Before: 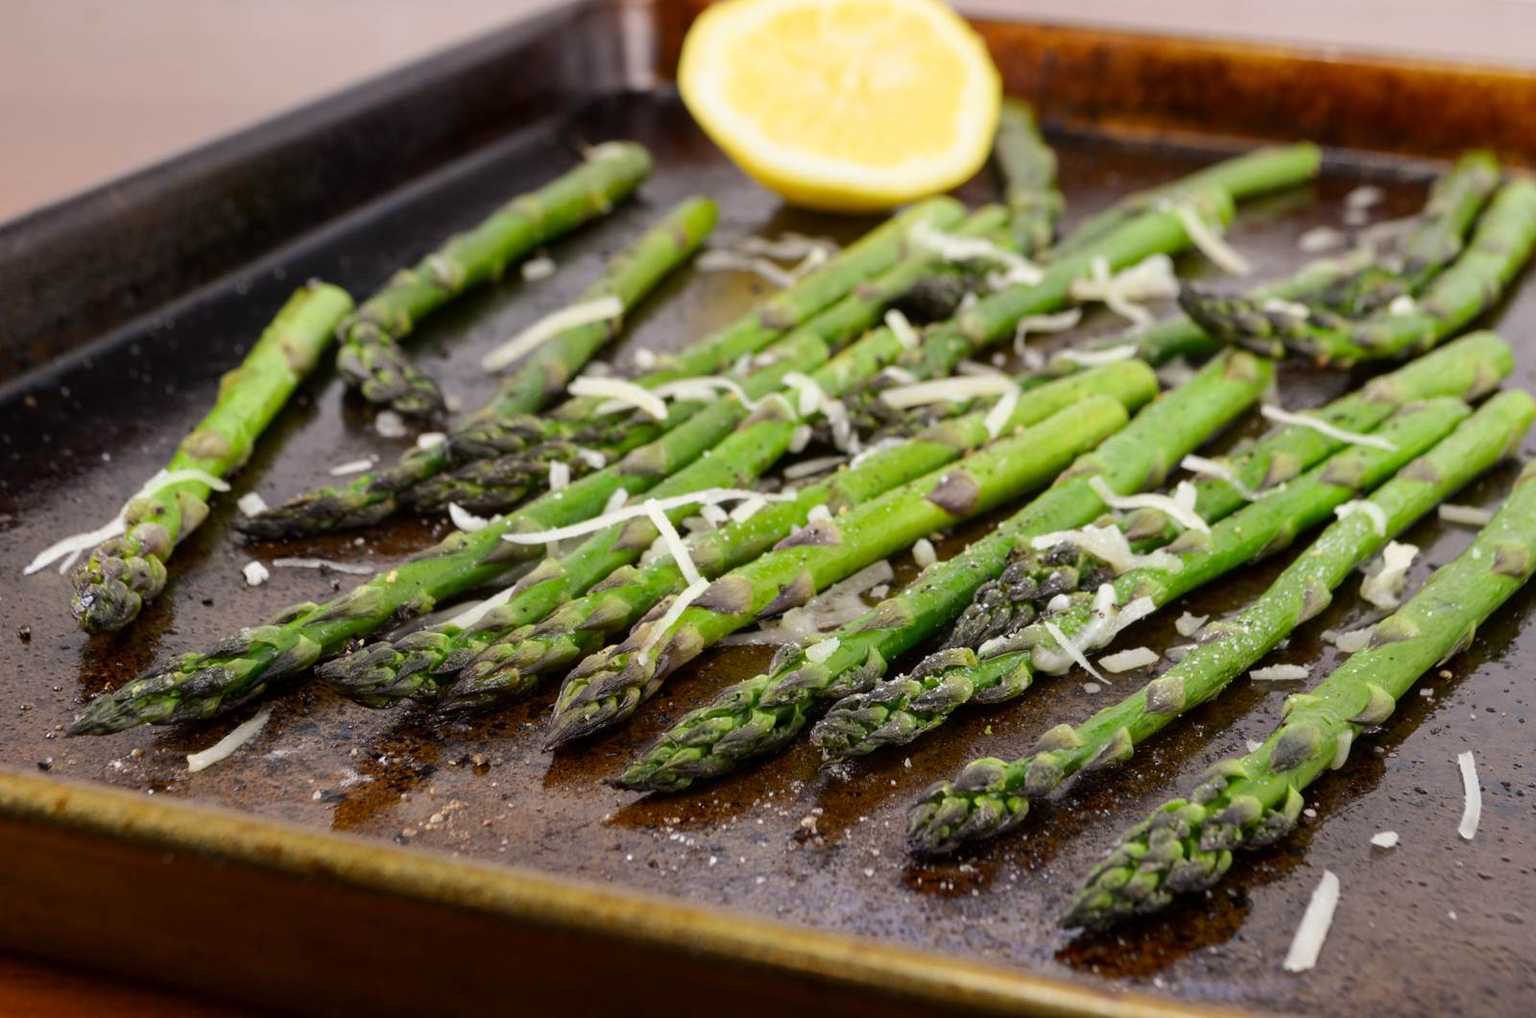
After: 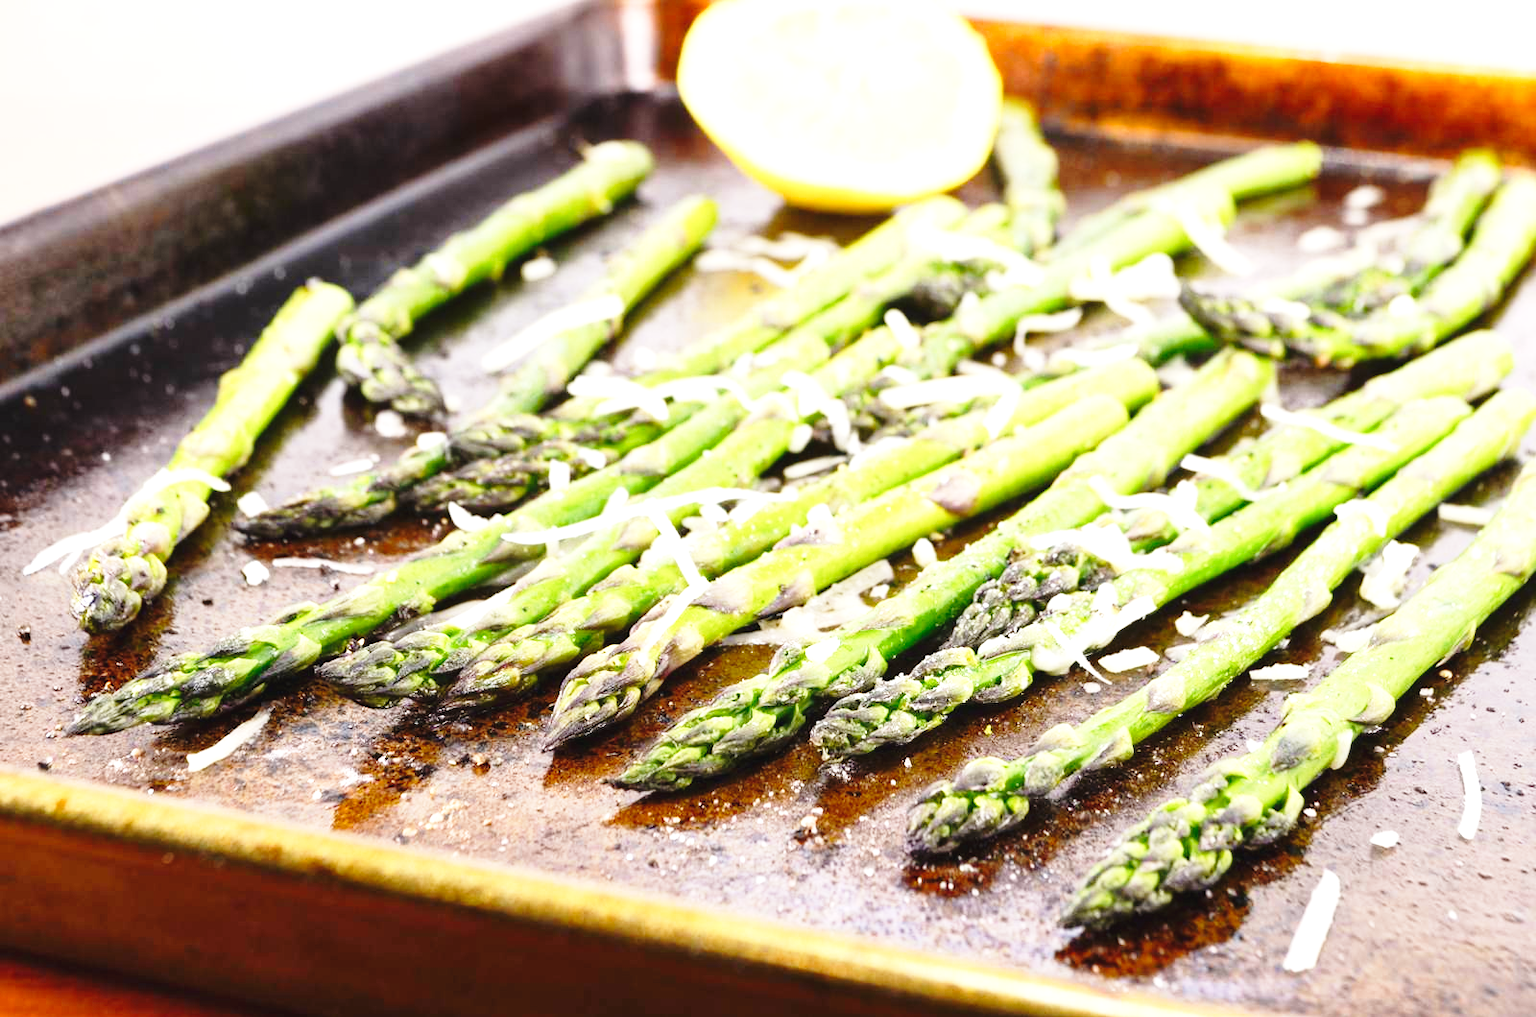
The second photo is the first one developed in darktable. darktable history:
exposure: black level correction -0.002, exposure 1.347 EV, compensate highlight preservation false
base curve: curves: ch0 [(0, 0) (0.028, 0.03) (0.121, 0.232) (0.46, 0.748) (0.859, 0.968) (1, 1)], preserve colors none
